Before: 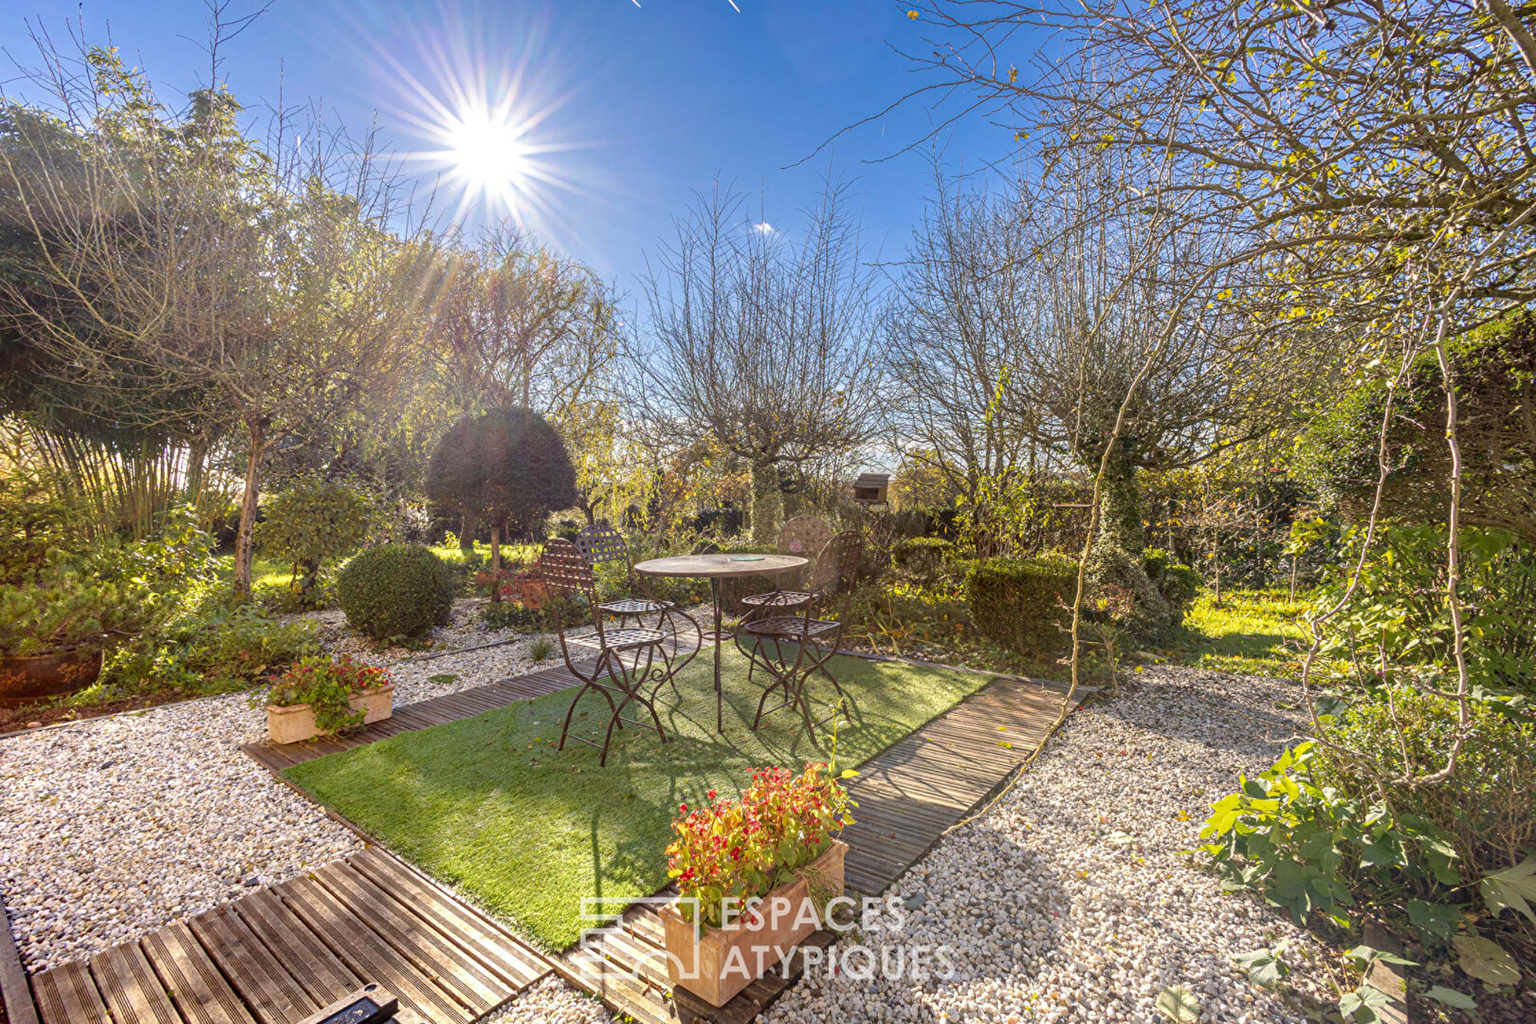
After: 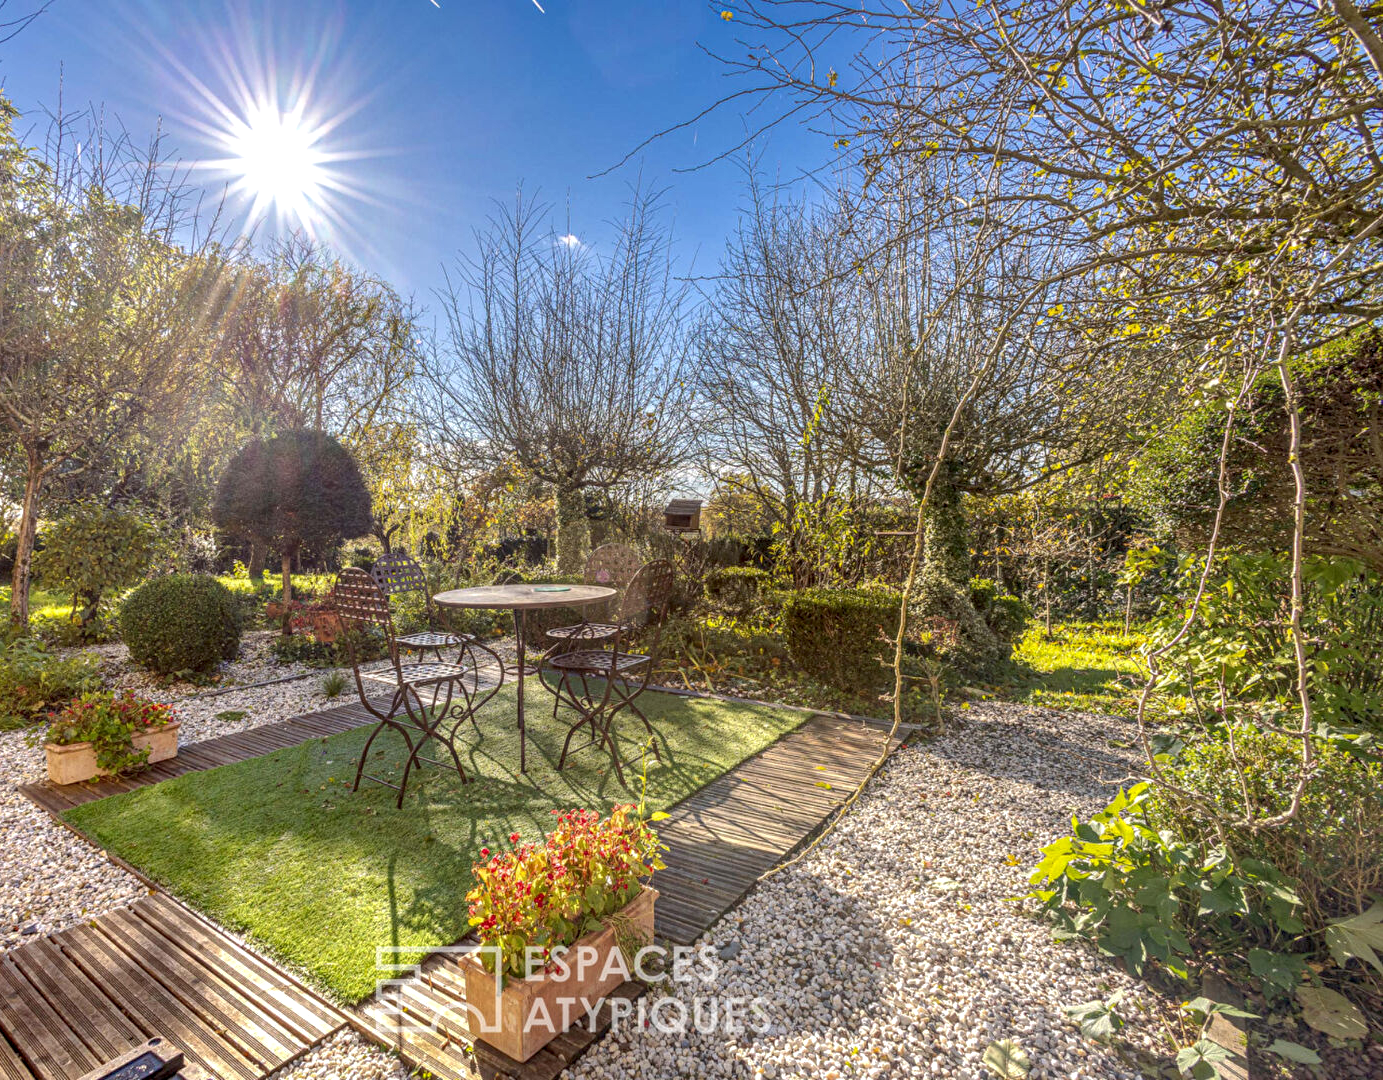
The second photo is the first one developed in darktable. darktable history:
shadows and highlights: on, module defaults
local contrast: highlights 40%, shadows 60%, detail 136%, midtone range 0.514
crop and rotate: left 14.584%
tone equalizer: on, module defaults
